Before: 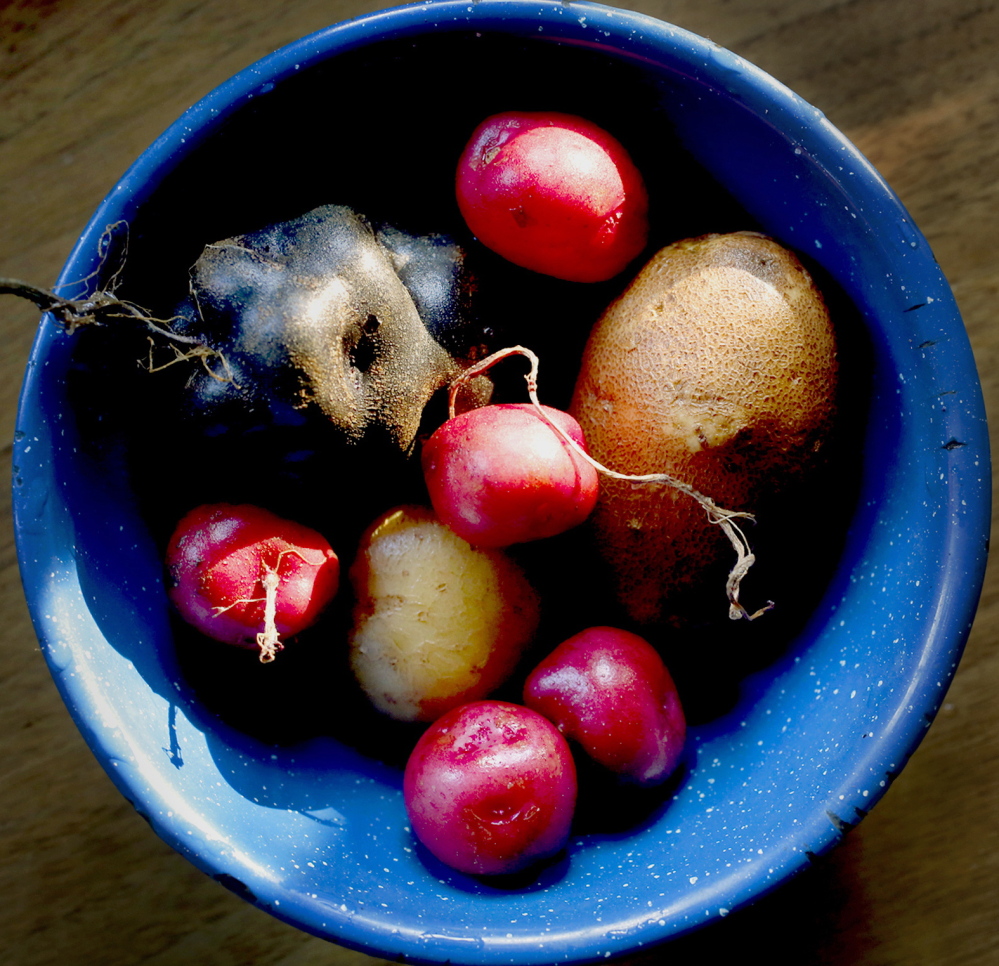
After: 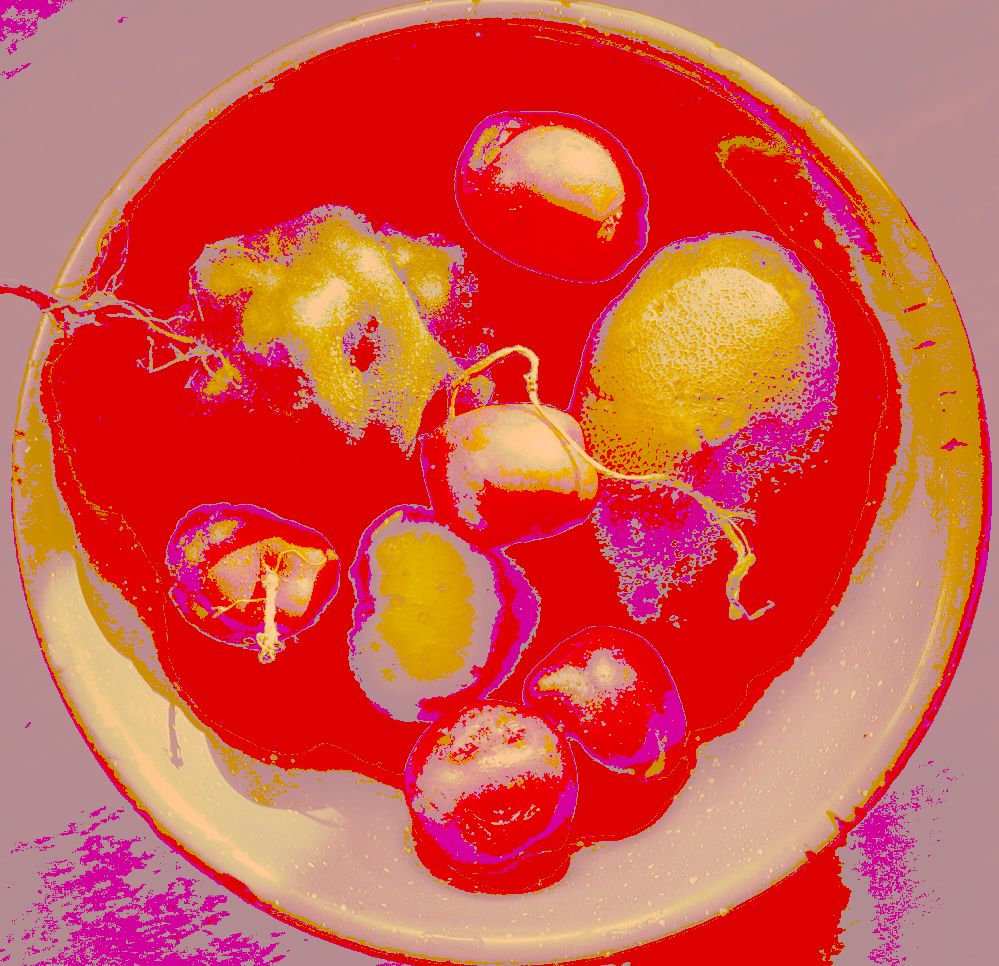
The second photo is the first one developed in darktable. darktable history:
tone curve: curves: ch0 [(0, 0) (0.003, 0.6) (0.011, 0.6) (0.025, 0.601) (0.044, 0.601) (0.069, 0.601) (0.1, 0.601) (0.136, 0.602) (0.177, 0.605) (0.224, 0.609) (0.277, 0.615) (0.335, 0.625) (0.399, 0.633) (0.468, 0.654) (0.543, 0.676) (0.623, 0.71) (0.709, 0.753) (0.801, 0.802) (0.898, 0.85) (1, 1)], preserve colors none
color look up table: target L [100.88, 95.75, 84.01, 85.85, 85.13, 79.55, 78.58, 64.44, 56.34, 54.71, 51.32, 40.51, 29.91, 28.54, 77.86, 69.05, 64.99, 65.23, 45.99, 48.09, 38.9, 42.27, 38.3, 32.36, 27.9, 94.86, 83.9, 73.64, 85, 56.7, 76.02, 62.61, 64.14, 64.99, 76.78, 34.89, 36.09, 33.19, 34.3, 28.93, 28.85, 94.53, 88.82, 69.78, 66.07, 72.78, 43.5, 31.52, 31.16], target a [1.263, 14.45, -15.02, 0.674, -2.936, 13.65, 8.531, 2.571, 21.29, 35.07, 28.06, 55.14, 82.83, 80.33, 26.4, 34.1, 47.81, 29.08, 92.97, 53.18, 98.21, 71.74, 86.7, 87.36, 79.14, 21.25, 23.9, 38.89, 19.58, 74.62, 34.44, 46.36, 32.17, 37.3, 27.77, 91.97, 77.39, 88.85, 90.9, 81.04, 80.91, 18.59, 2.165, 4.176, 20.46, 18.79, 61.06, 85.77, 85.13], target b [61.52, 164.24, 144.03, 147.64, 146.13, 136.71, 134.69, 110.85, 96.82, 94.06, 88.31, 69.65, 51.4, 49.04, 133.65, 118.79, 111.73, 112.01, 79.1, 82.72, 66.8, 72.63, 65.84, 55.61, 47.92, 31.8, 22.17, 69.19, 20.68, 97, 9.089, 107.15, 109.84, 57.71, 6.838, 59.88, 61.99, 56.95, 58.73, 49.7, 49.56, 32.83, 27.78, 119.62, 113.22, 40.76, 74.59, 54.14, 53.5], num patches 49
